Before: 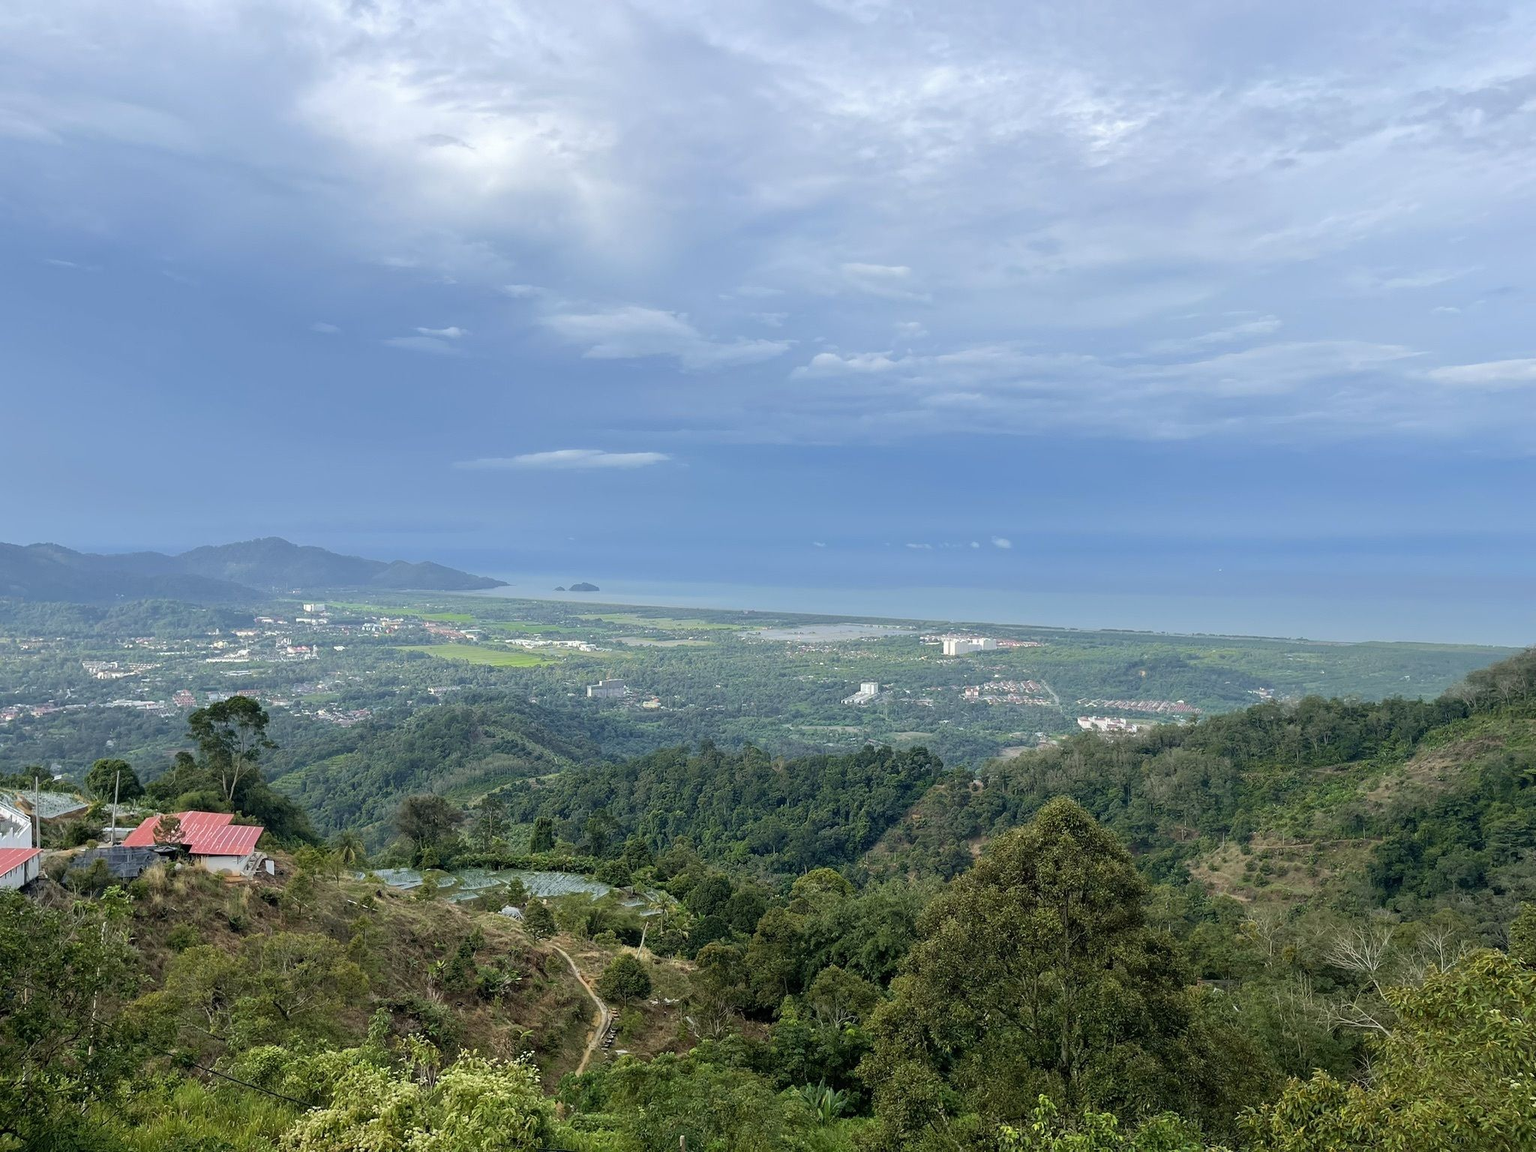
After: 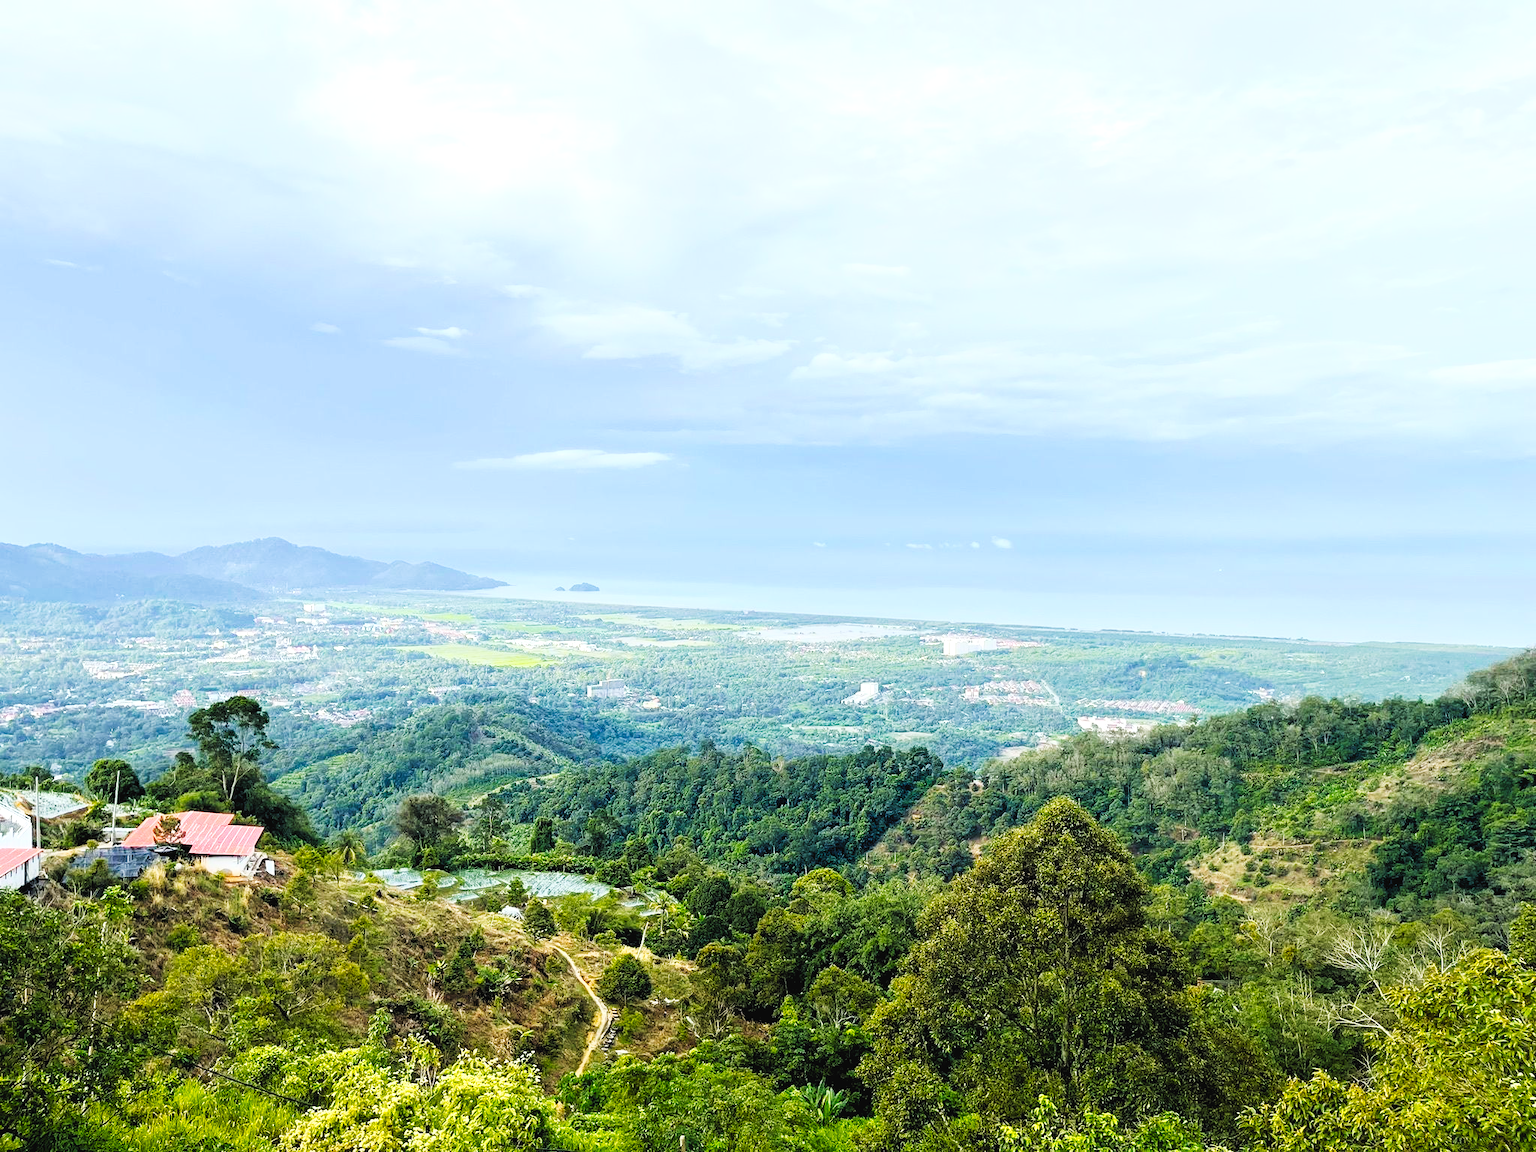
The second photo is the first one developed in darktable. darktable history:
color balance rgb: global offset › luminance 0.228%, perceptual saturation grading › global saturation 19.522%, perceptual brilliance grading › global brilliance 18.077%, global vibrance 30.395%
tone curve: curves: ch0 [(0, 0.028) (0.037, 0.05) (0.123, 0.108) (0.19, 0.164) (0.269, 0.247) (0.475, 0.533) (0.595, 0.695) (0.718, 0.823) (0.855, 0.913) (1, 0.982)]; ch1 [(0, 0) (0.243, 0.245) (0.427, 0.41) (0.493, 0.481) (0.505, 0.502) (0.536, 0.545) (0.56, 0.582) (0.611, 0.644) (0.769, 0.807) (1, 1)]; ch2 [(0, 0) (0.249, 0.216) (0.349, 0.321) (0.424, 0.442) (0.476, 0.483) (0.498, 0.499) (0.517, 0.519) (0.532, 0.55) (0.569, 0.608) (0.614, 0.661) (0.706, 0.75) (0.808, 0.809) (0.991, 0.968)], preserve colors none
exposure: exposure 0.289 EV, compensate highlight preservation false
base curve: curves: ch0 [(0.017, 0) (0.425, 0.441) (0.844, 0.933) (1, 1)]
